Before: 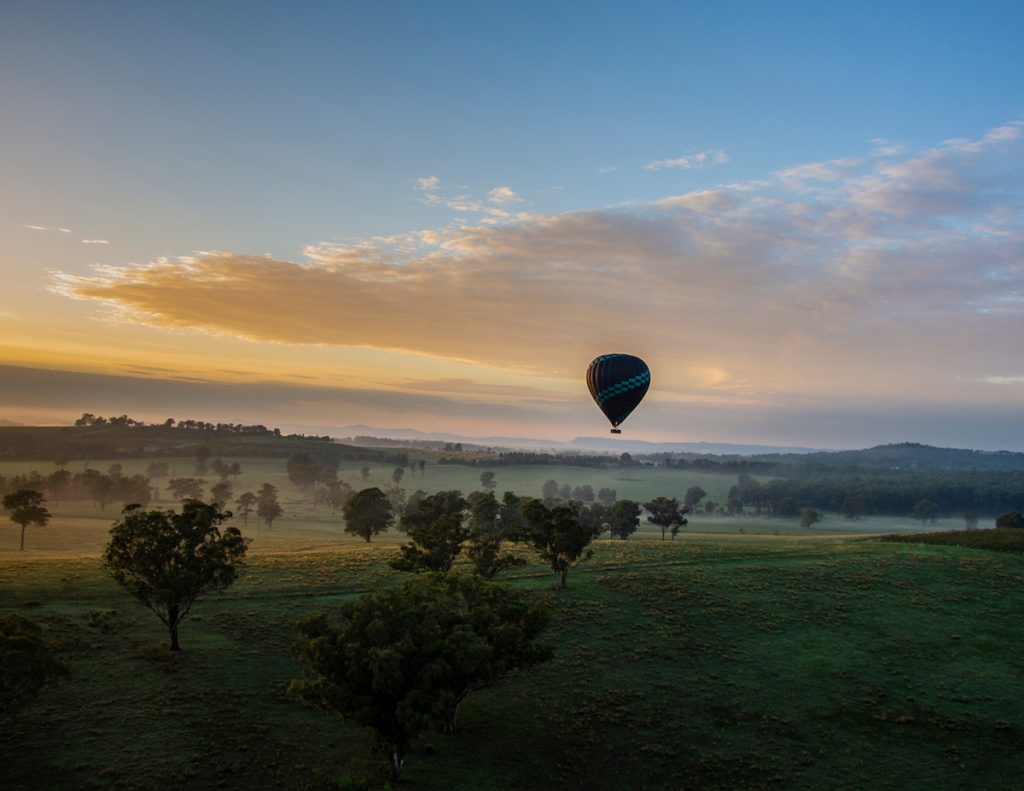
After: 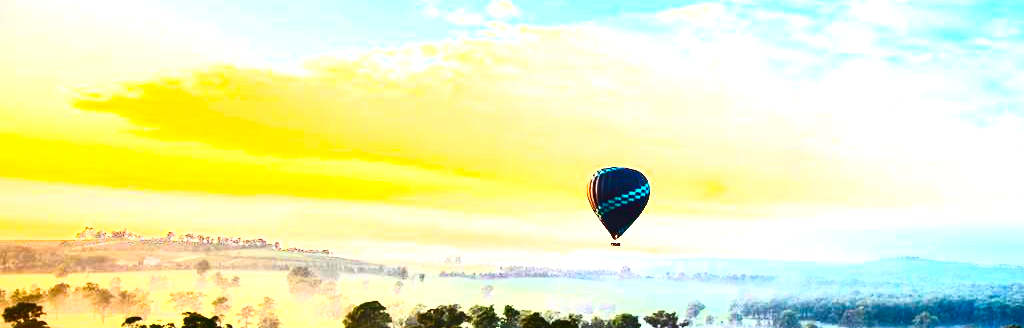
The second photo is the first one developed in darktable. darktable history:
crop and rotate: top 23.759%, bottom 34.763%
tone curve: curves: ch0 [(0.016, 0.011) (0.21, 0.113) (0.515, 0.476) (0.78, 0.795) (1, 0.981)]
color balance rgb: perceptual saturation grading › global saturation 21.093%, perceptual saturation grading › highlights -19.907%, perceptual saturation grading › shadows 29.606%, global vibrance 19.355%
tone equalizer: edges refinement/feathering 500, mask exposure compensation -1.57 EV, preserve details guided filter
exposure: exposure 2.056 EV, compensate exposure bias true, compensate highlight preservation false
contrast brightness saturation: contrast 0.821, brightness 0.593, saturation 0.576
vignetting: fall-off start 100.8%, width/height ratio 1.311
levels: levels [0, 0.476, 0.951]
